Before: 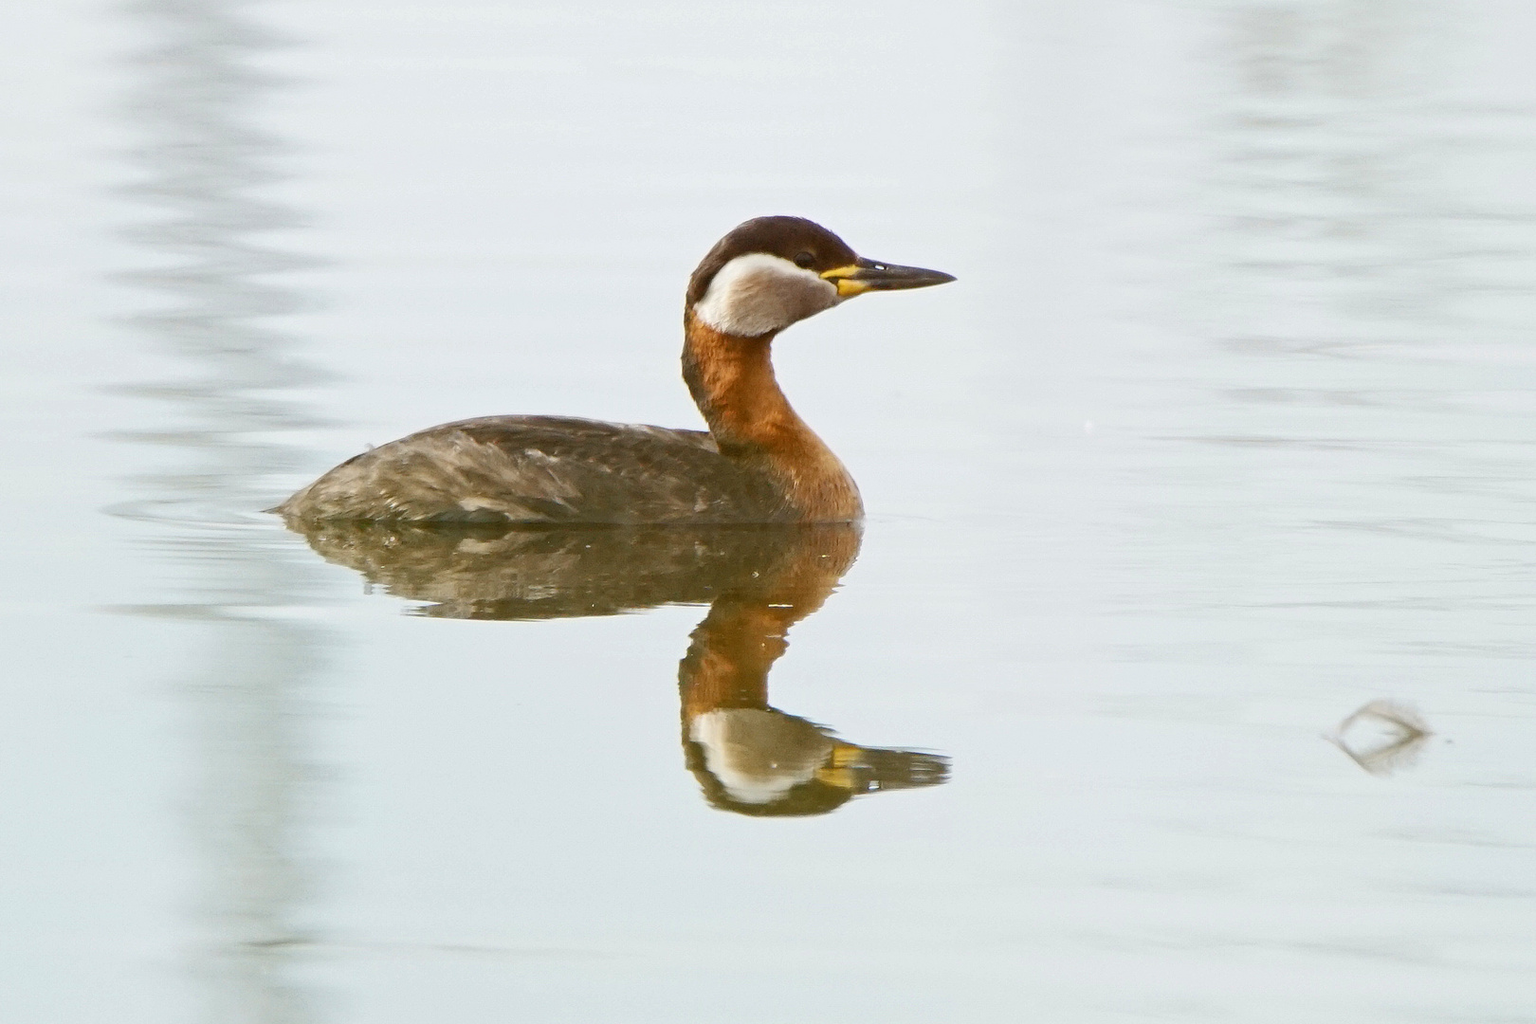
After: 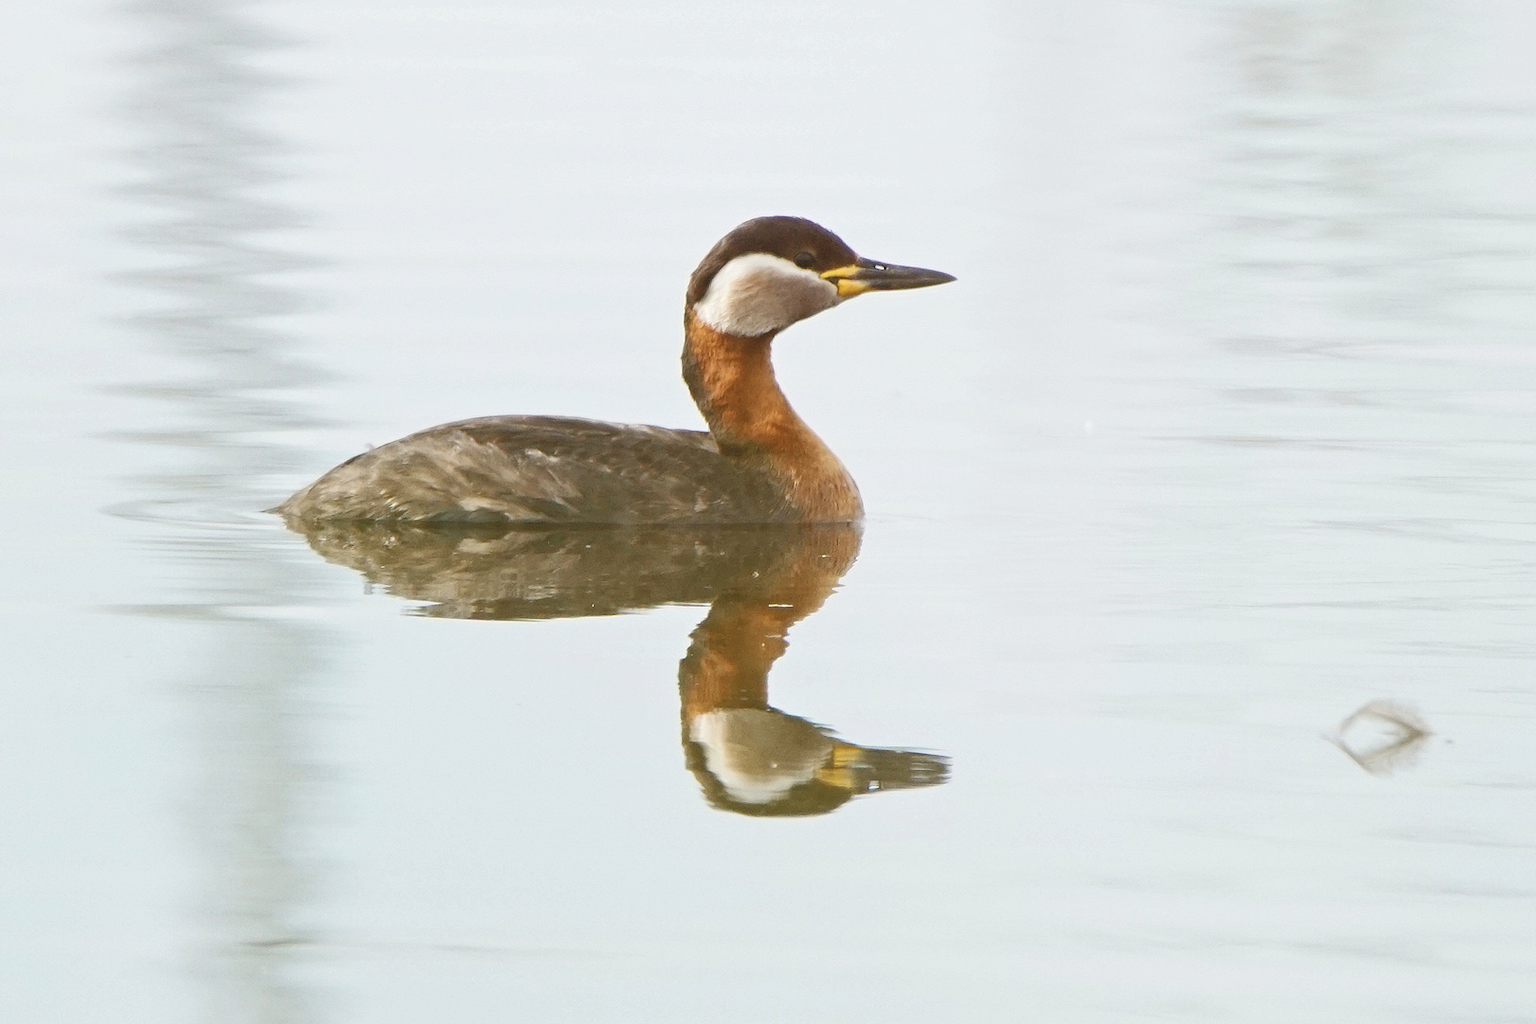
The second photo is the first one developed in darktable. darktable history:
tone equalizer: on, module defaults
color balance: lift [1.007, 1, 1, 1], gamma [1.097, 1, 1, 1]
